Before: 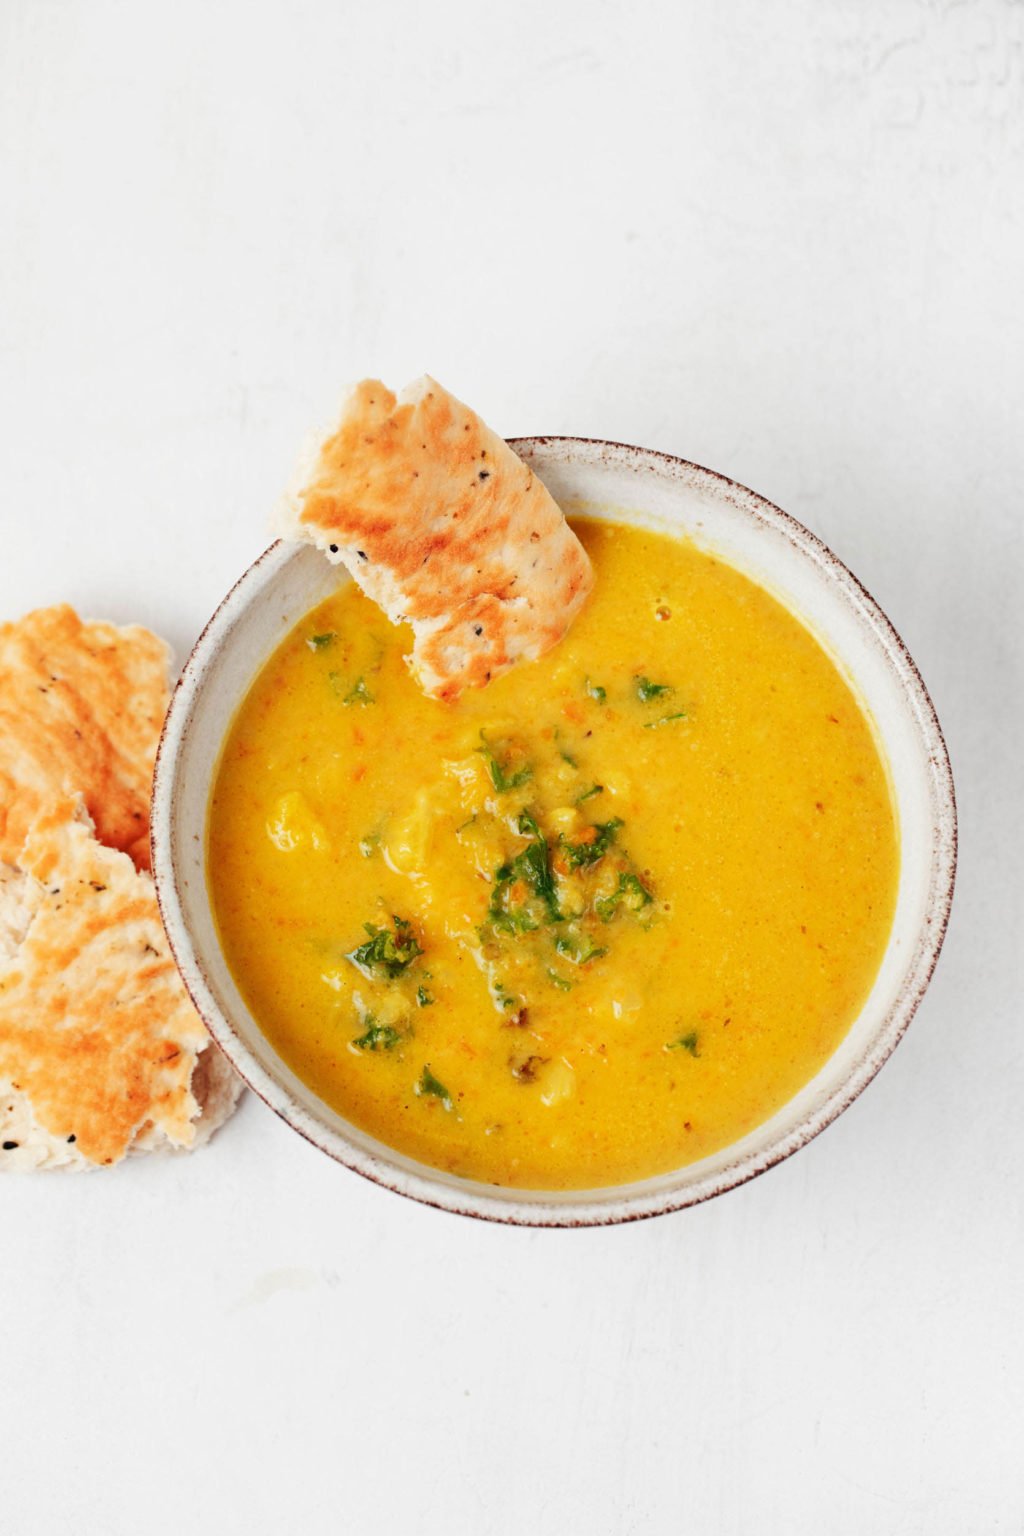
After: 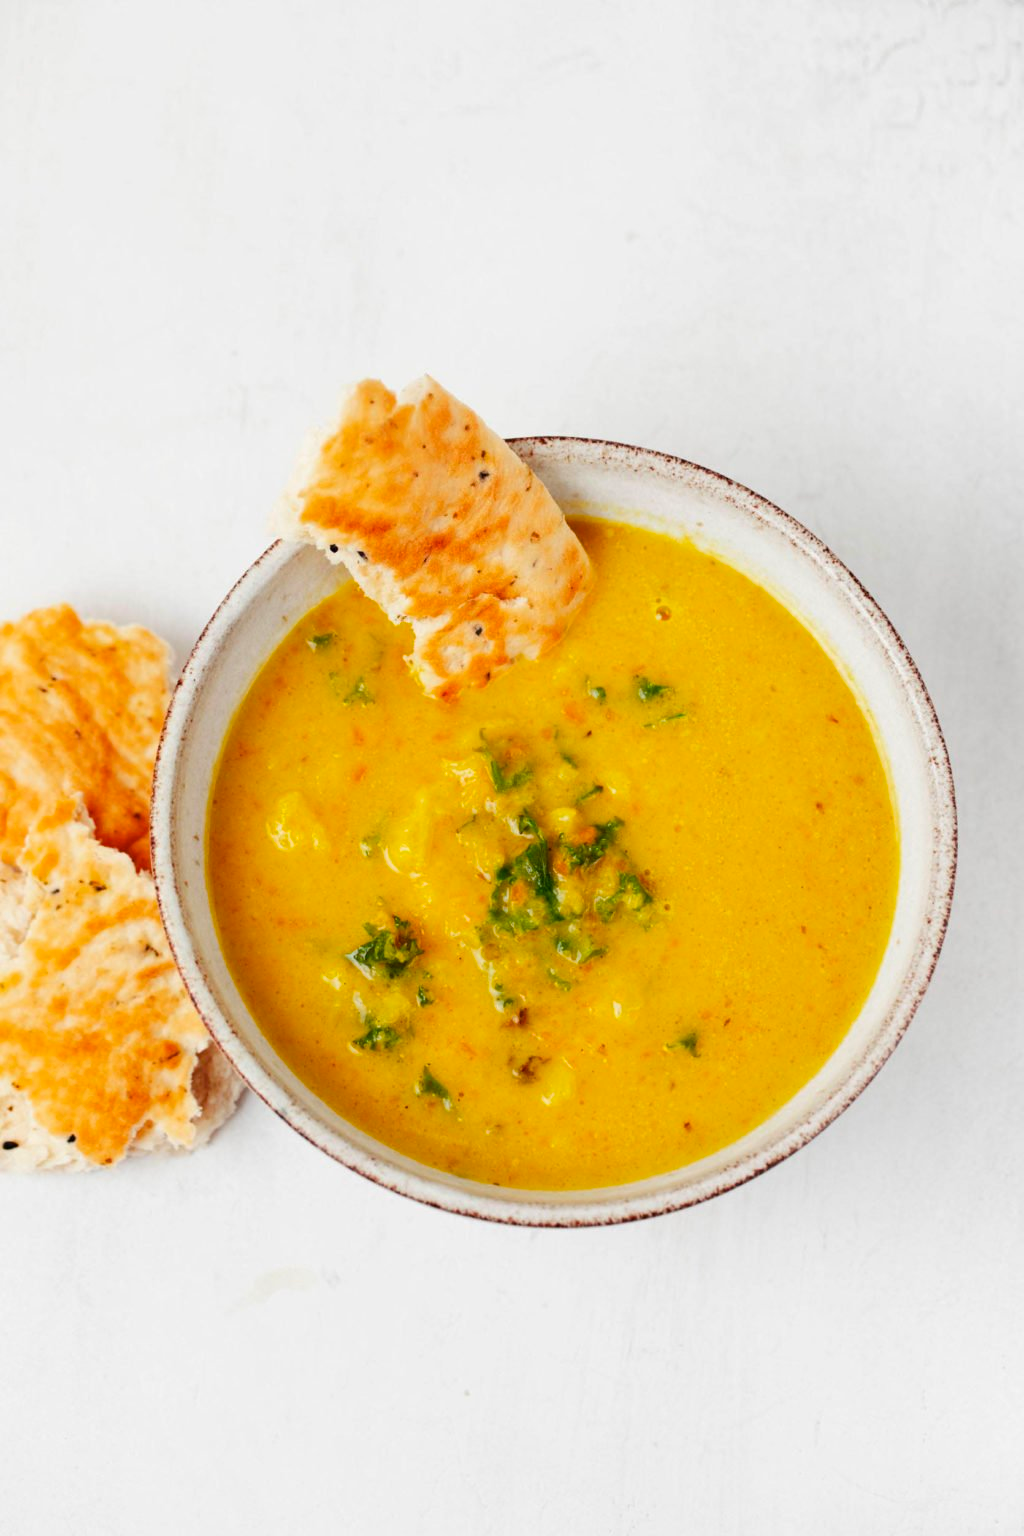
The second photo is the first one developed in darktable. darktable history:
color balance rgb: perceptual saturation grading › global saturation 19.859%, global vibrance 9.948%
